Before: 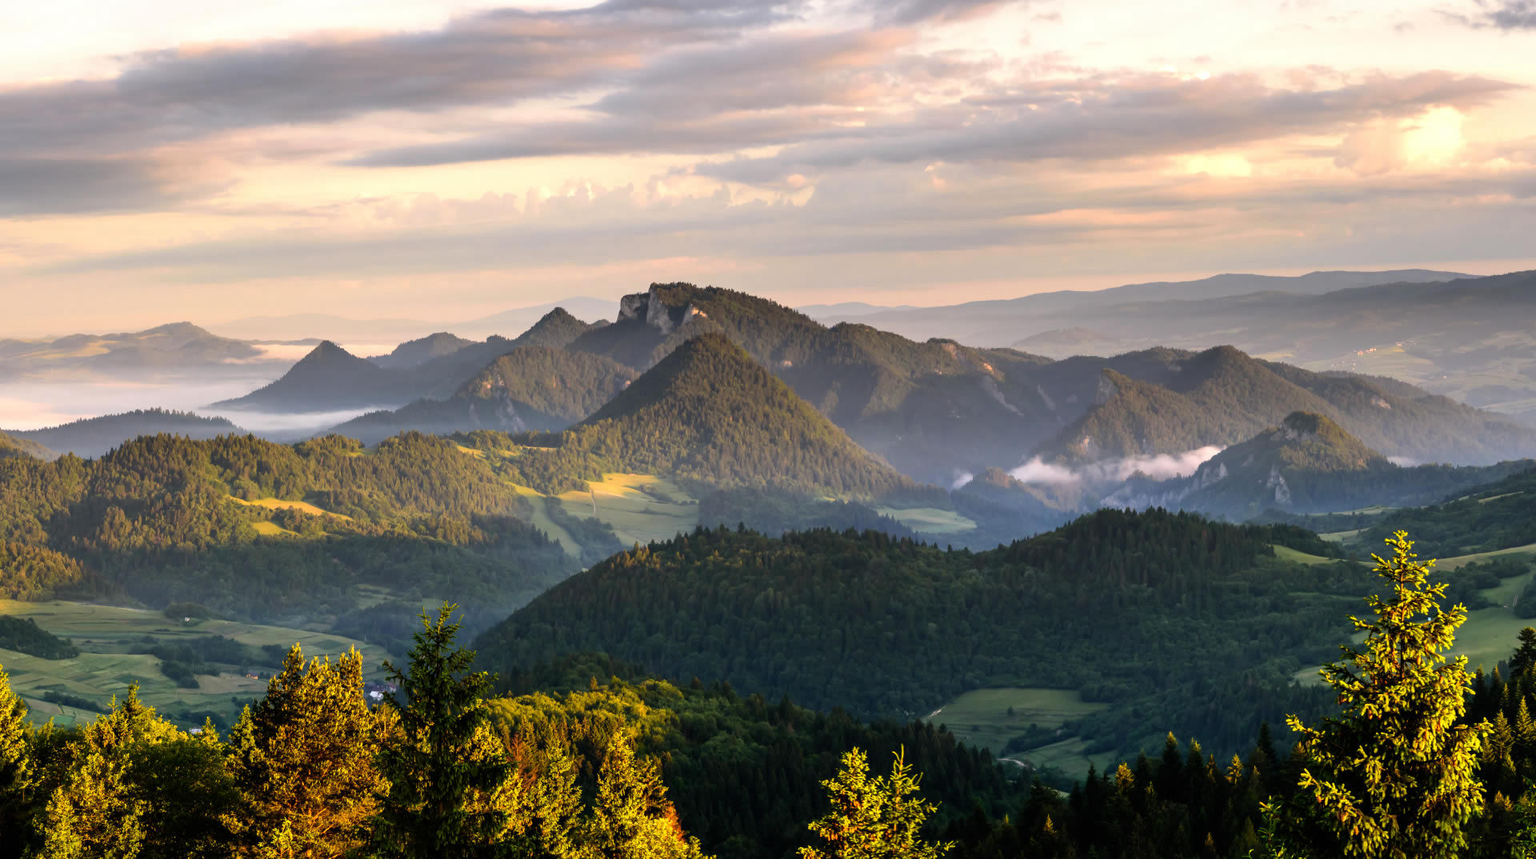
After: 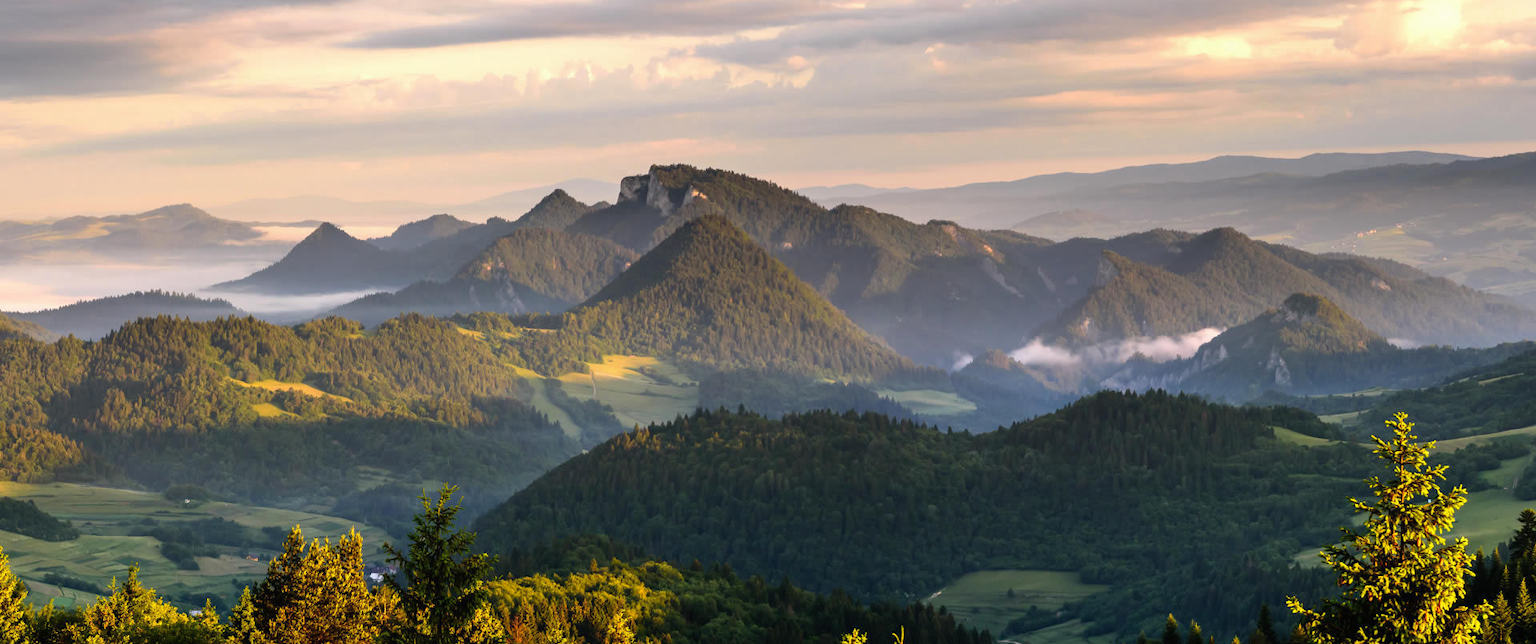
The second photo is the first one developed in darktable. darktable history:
crop: top 13.819%, bottom 11.169%
local contrast: mode bilateral grid, contrast 100, coarseness 100, detail 91%, midtone range 0.2
